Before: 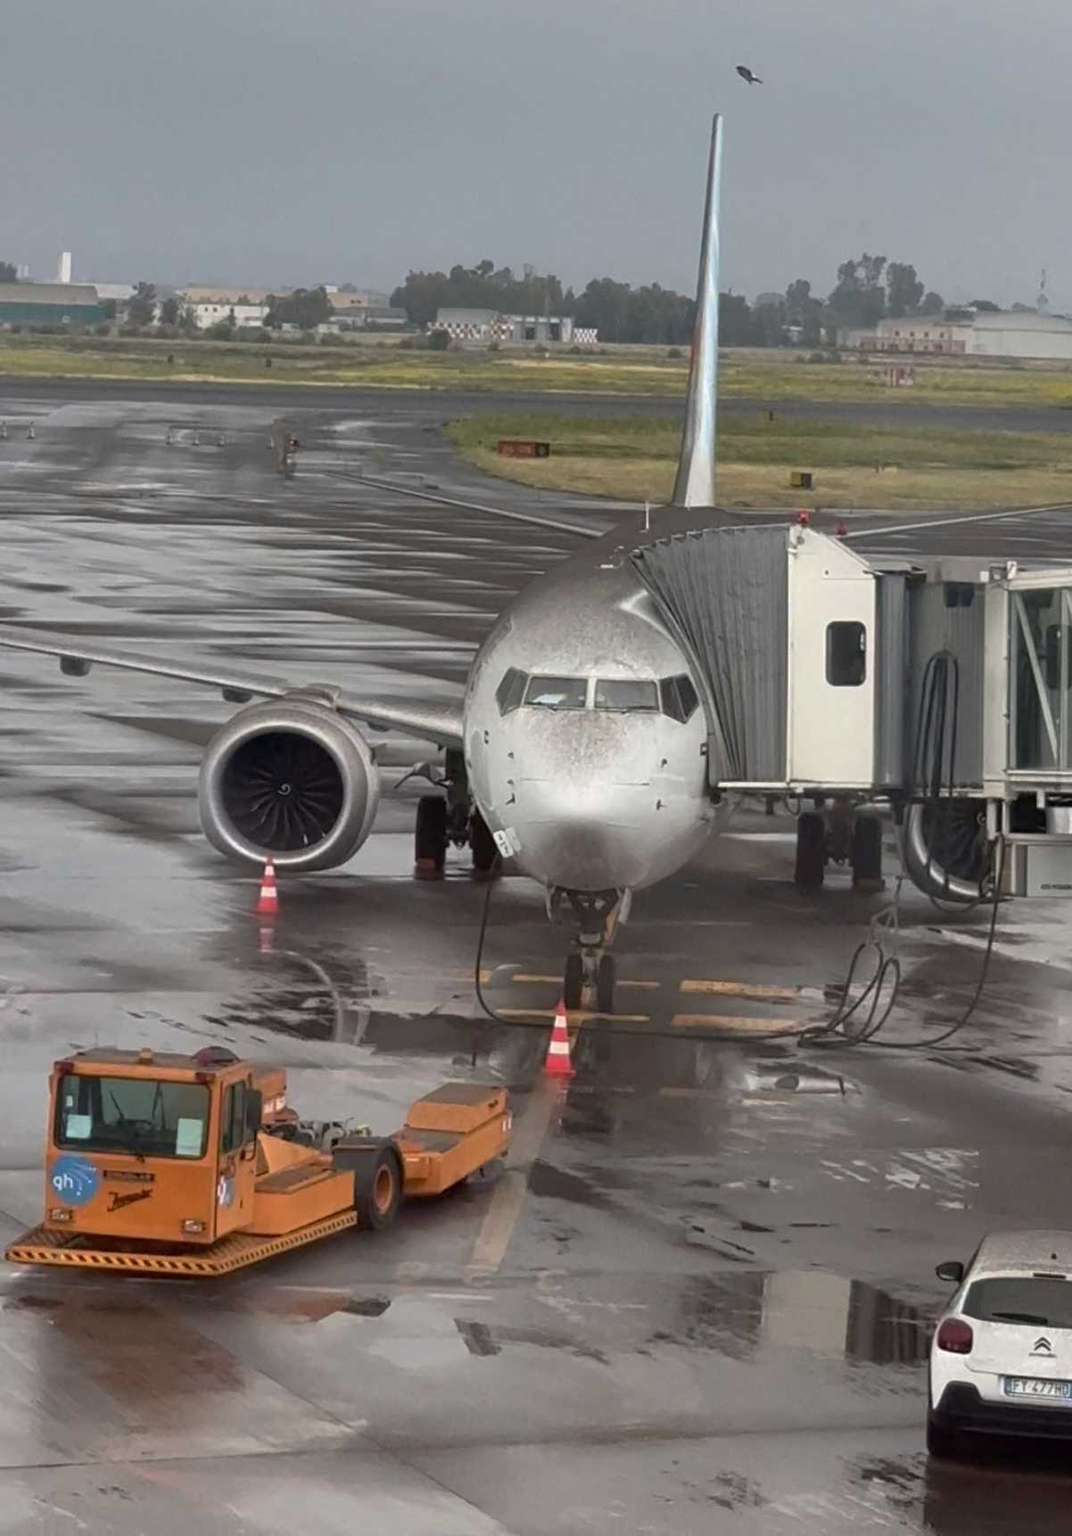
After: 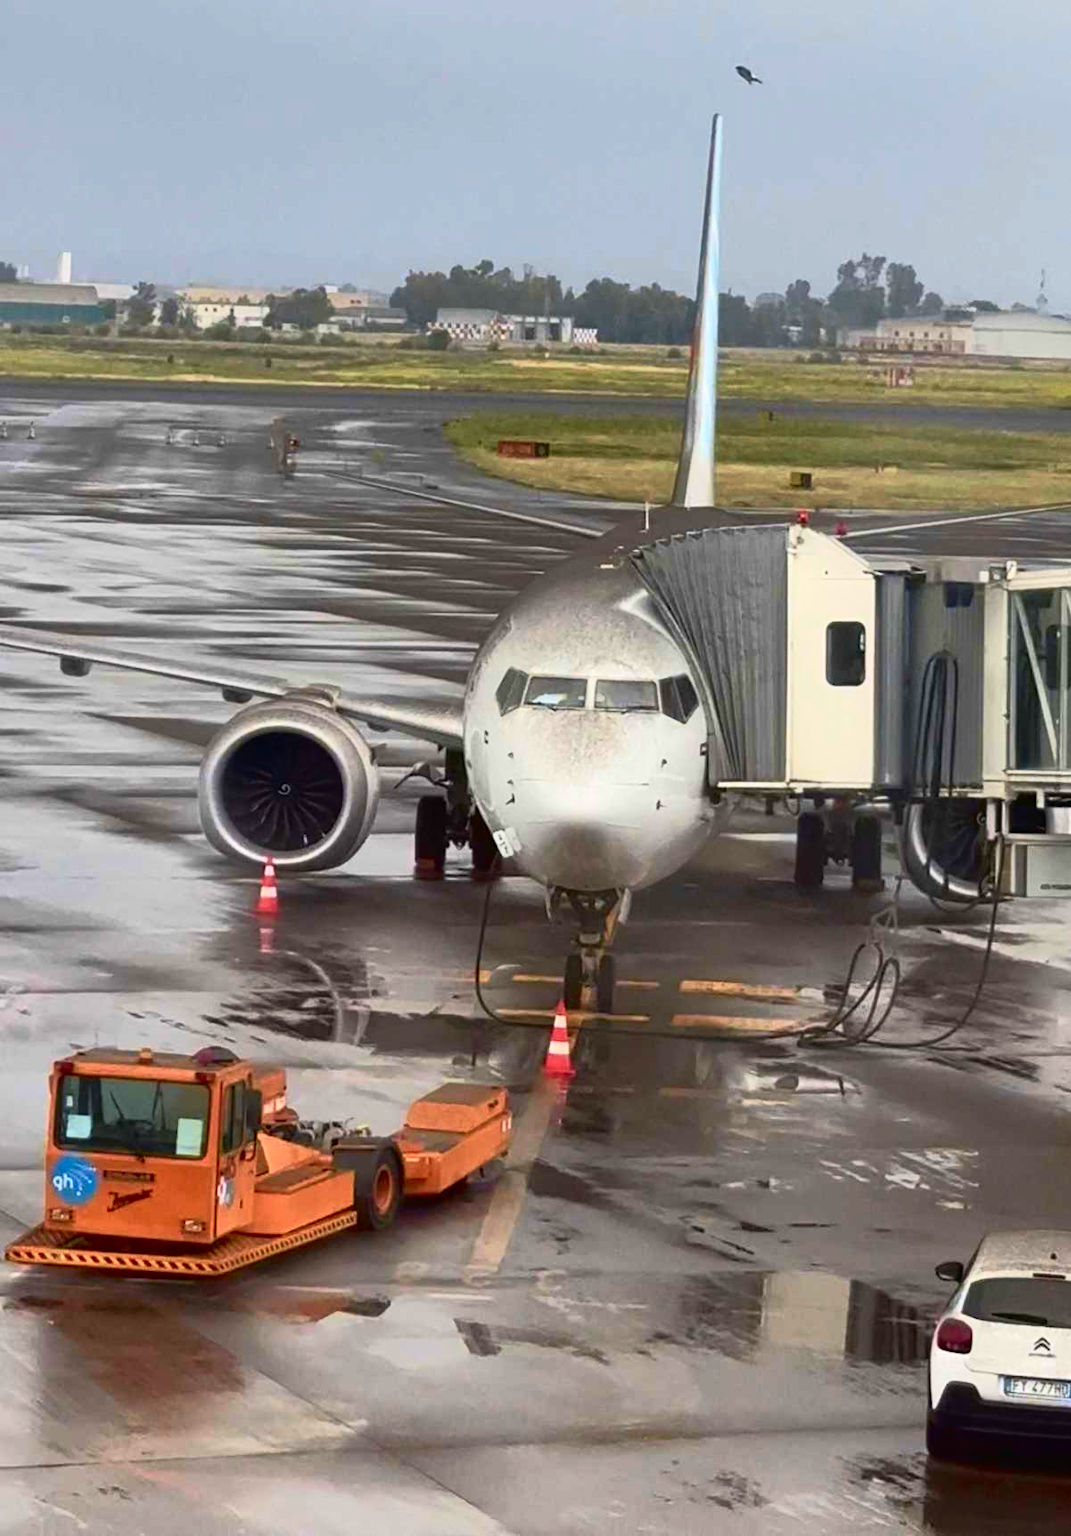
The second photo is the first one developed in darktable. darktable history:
tone curve: curves: ch0 [(0, 0.013) (0.074, 0.044) (0.251, 0.234) (0.472, 0.511) (0.63, 0.752) (0.746, 0.866) (0.899, 0.956) (1, 1)]; ch1 [(0, 0) (0.08, 0.08) (0.347, 0.394) (0.455, 0.441) (0.5, 0.5) (0.517, 0.53) (0.563, 0.611) (0.617, 0.682) (0.756, 0.788) (0.92, 0.92) (1, 1)]; ch2 [(0, 0) (0.096, 0.056) (0.304, 0.204) (0.5, 0.5) (0.539, 0.575) (0.597, 0.644) (0.92, 0.92) (1, 1)], color space Lab, independent channels, preserve colors none
